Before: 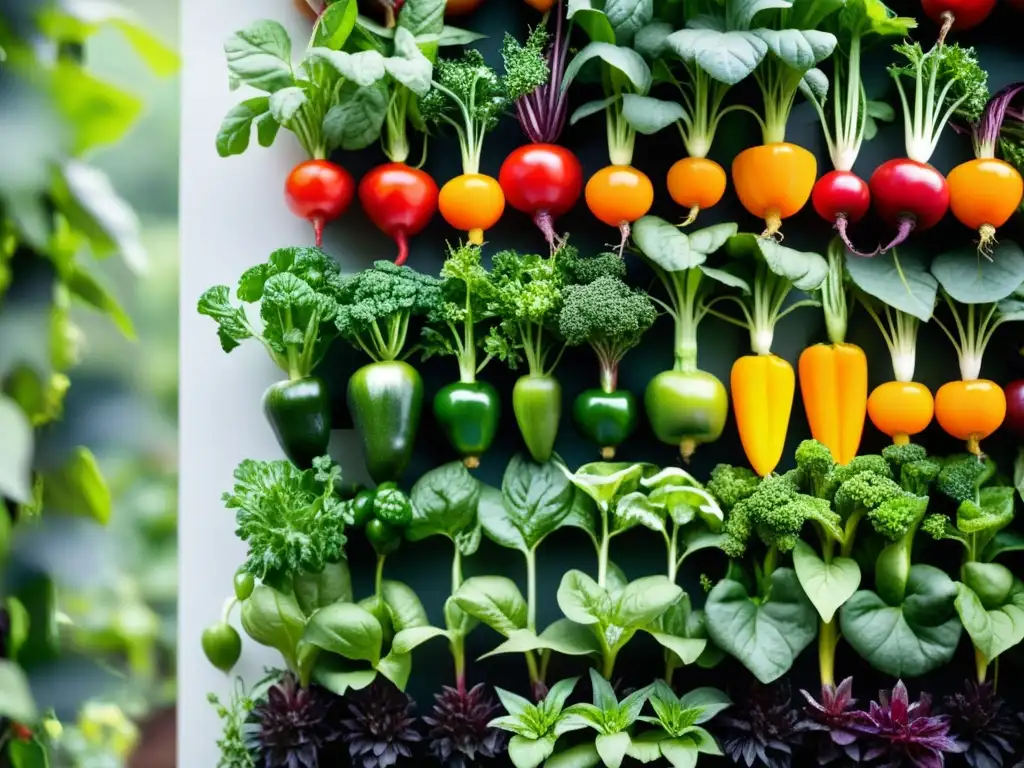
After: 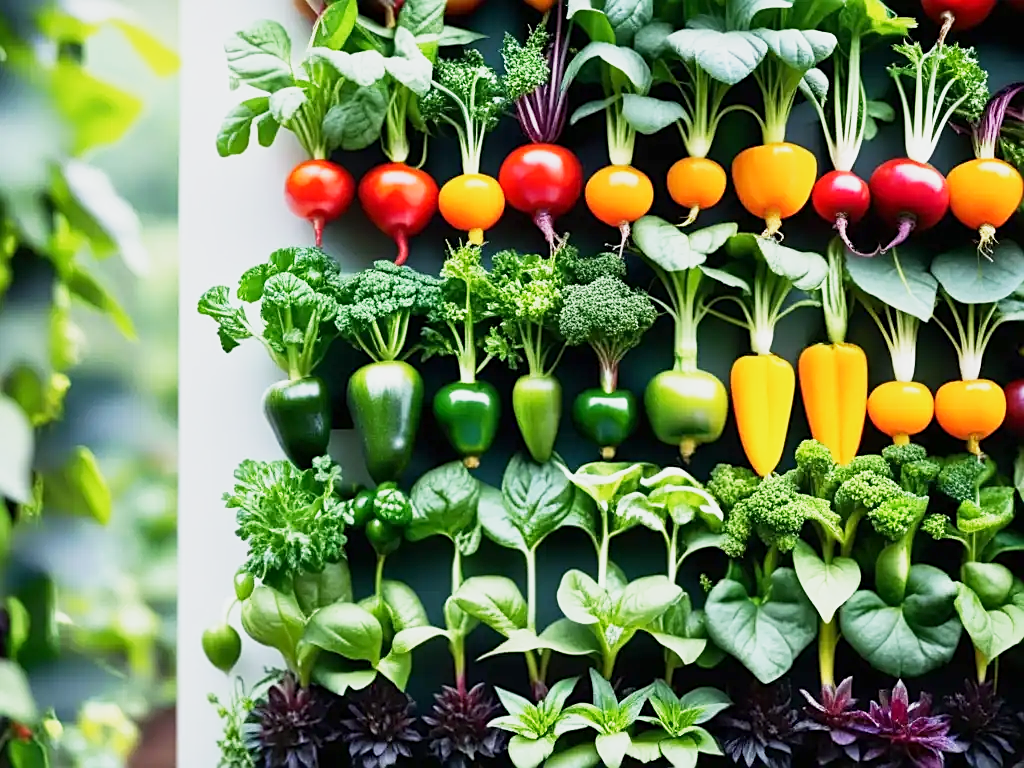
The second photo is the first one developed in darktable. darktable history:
base curve: curves: ch0 [(0, 0) (0.088, 0.125) (0.176, 0.251) (0.354, 0.501) (0.613, 0.749) (1, 0.877)], preserve colors none
sharpen: on, module defaults
